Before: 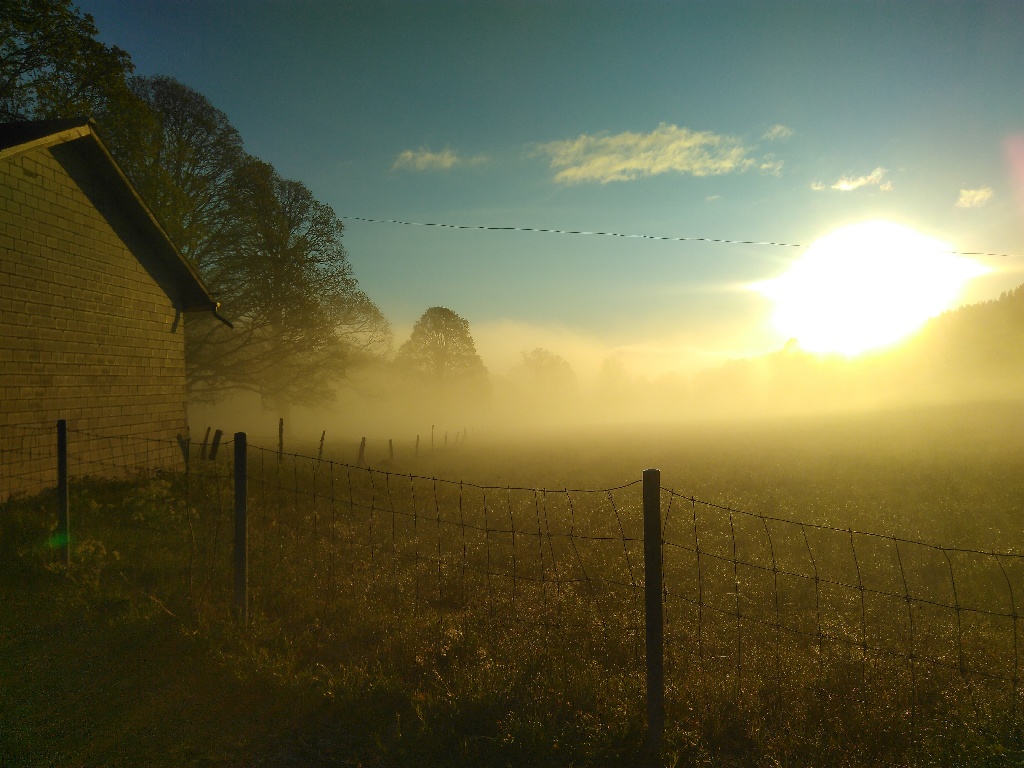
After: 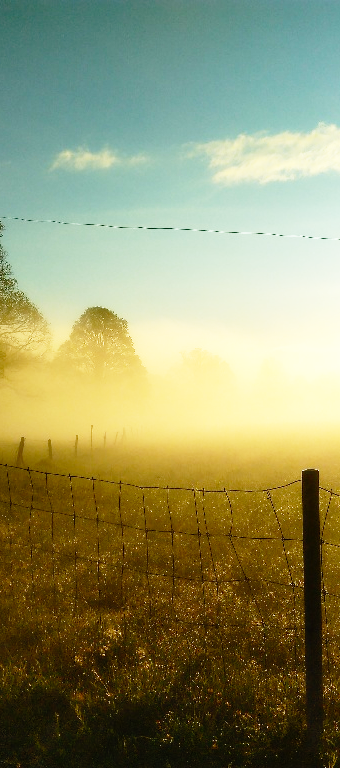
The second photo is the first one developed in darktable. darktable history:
crop: left 33.36%, right 33.36%
contrast equalizer: y [[0.514, 0.573, 0.581, 0.508, 0.5, 0.5], [0.5 ×6], [0.5 ×6], [0 ×6], [0 ×6]], mix 0.79
base curve: curves: ch0 [(0, 0) (0.012, 0.01) (0.073, 0.168) (0.31, 0.711) (0.645, 0.957) (1, 1)], preserve colors none
